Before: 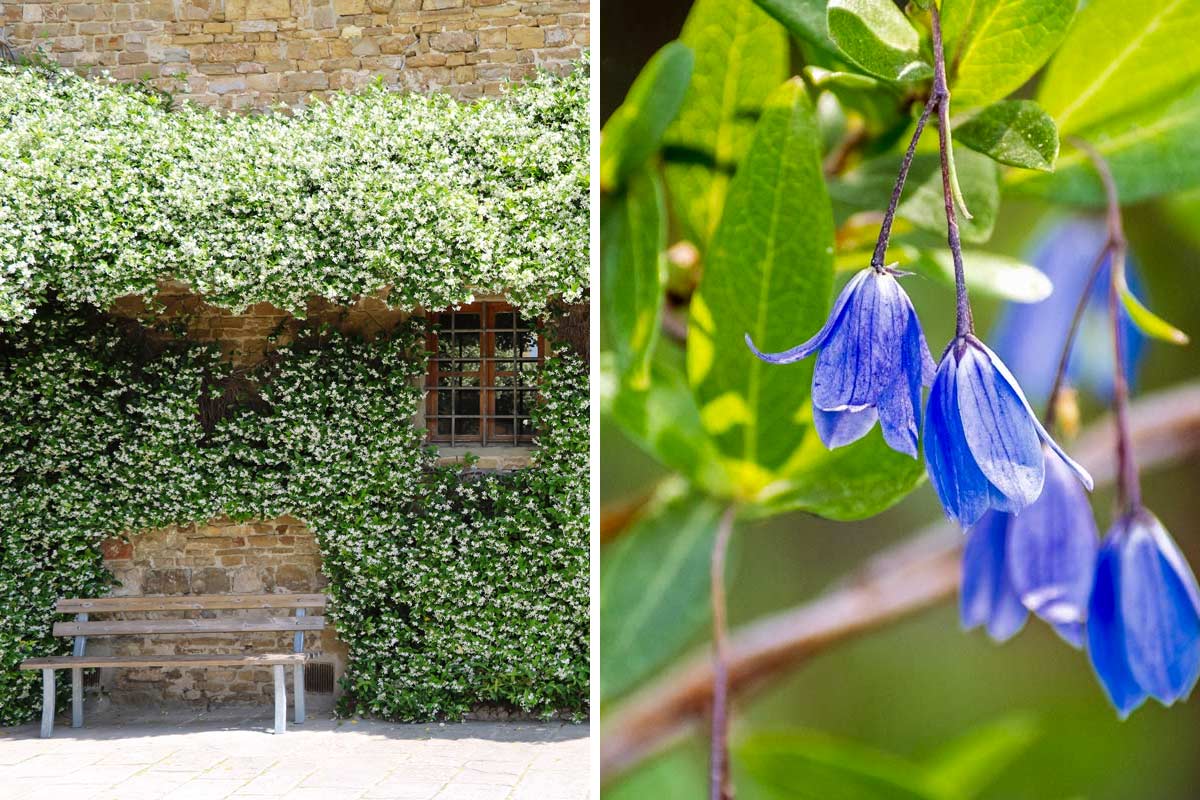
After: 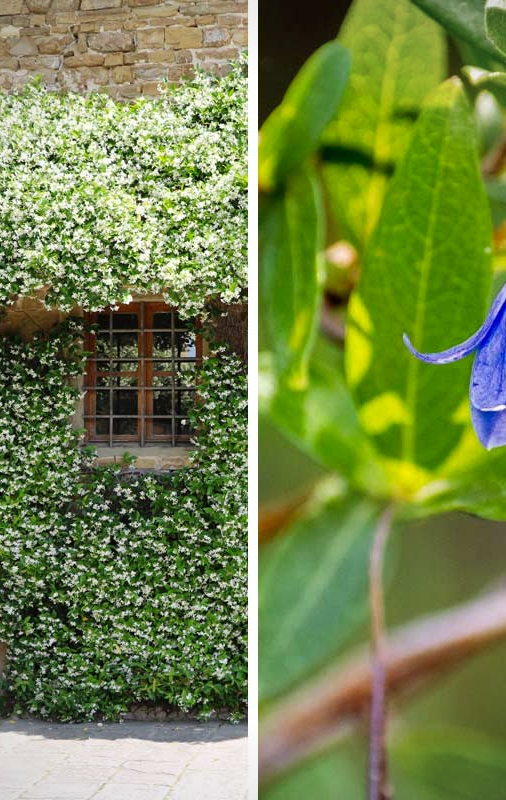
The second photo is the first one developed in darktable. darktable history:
shadows and highlights: shadows 52.42, soften with gaussian
crop: left 28.583%, right 29.231%
vignetting: fall-off radius 60.92%
